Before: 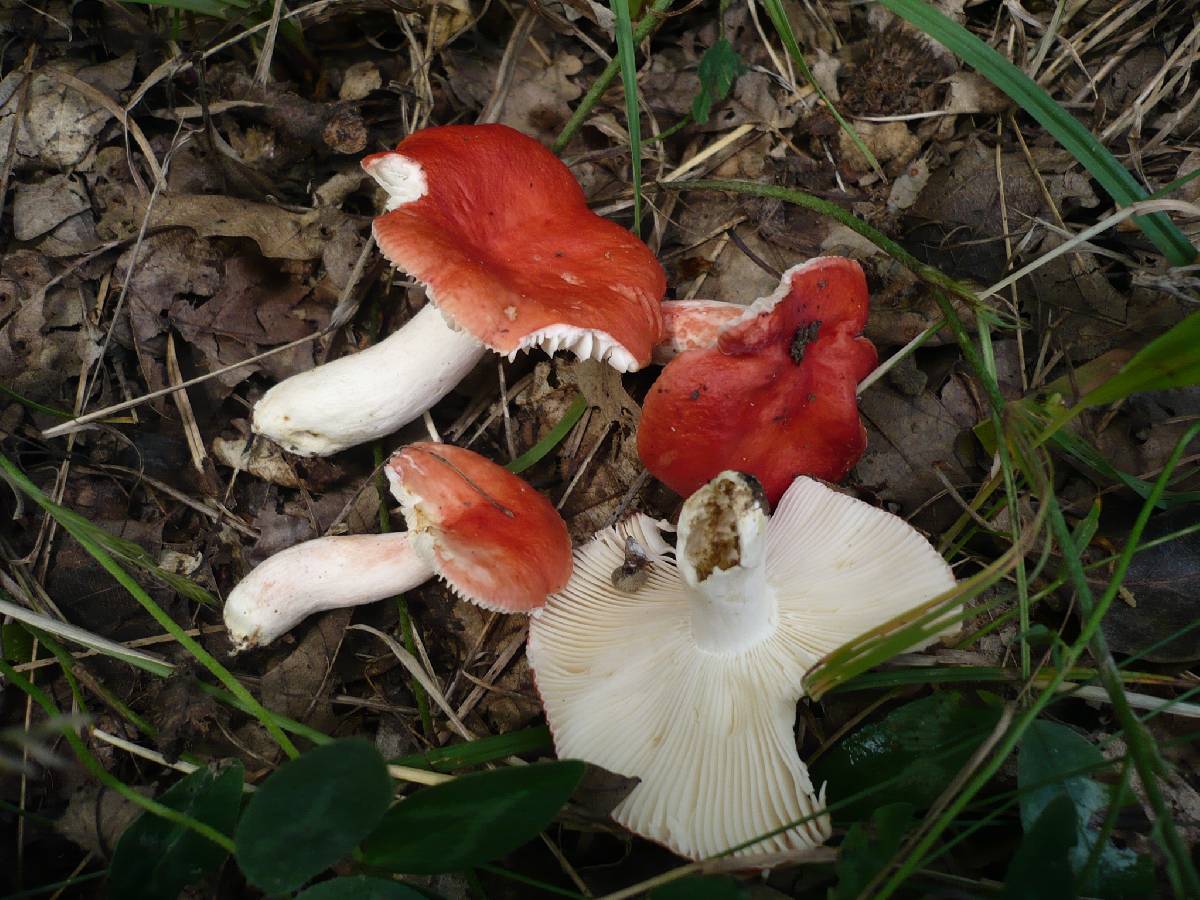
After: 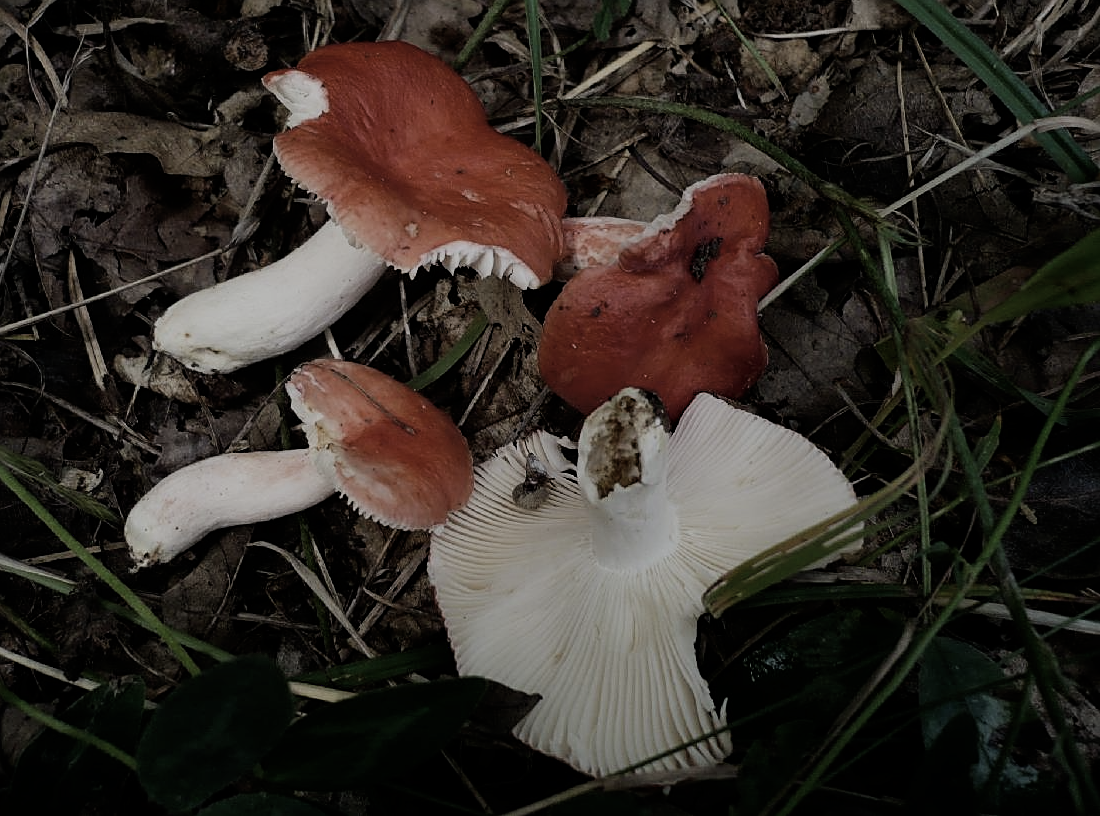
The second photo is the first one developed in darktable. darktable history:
crop and rotate: left 8.262%, top 9.226%
exposure: black level correction 0, exposure -0.766 EV, compensate highlight preservation false
sharpen: on, module defaults
contrast brightness saturation: contrast 0.1, saturation -0.36
filmic rgb: black relative exposure -7.65 EV, white relative exposure 4.56 EV, hardness 3.61
